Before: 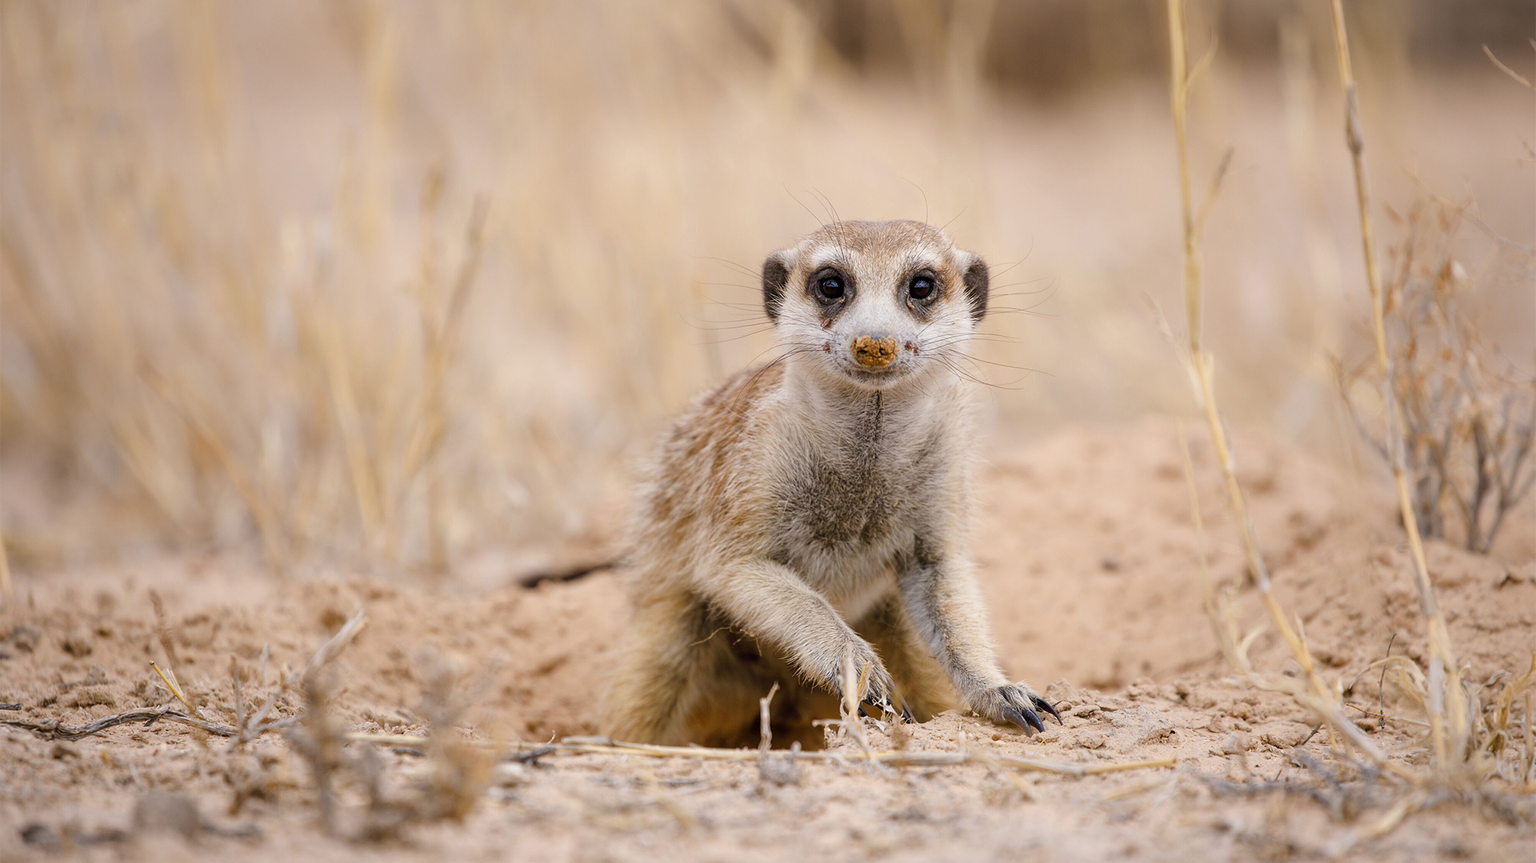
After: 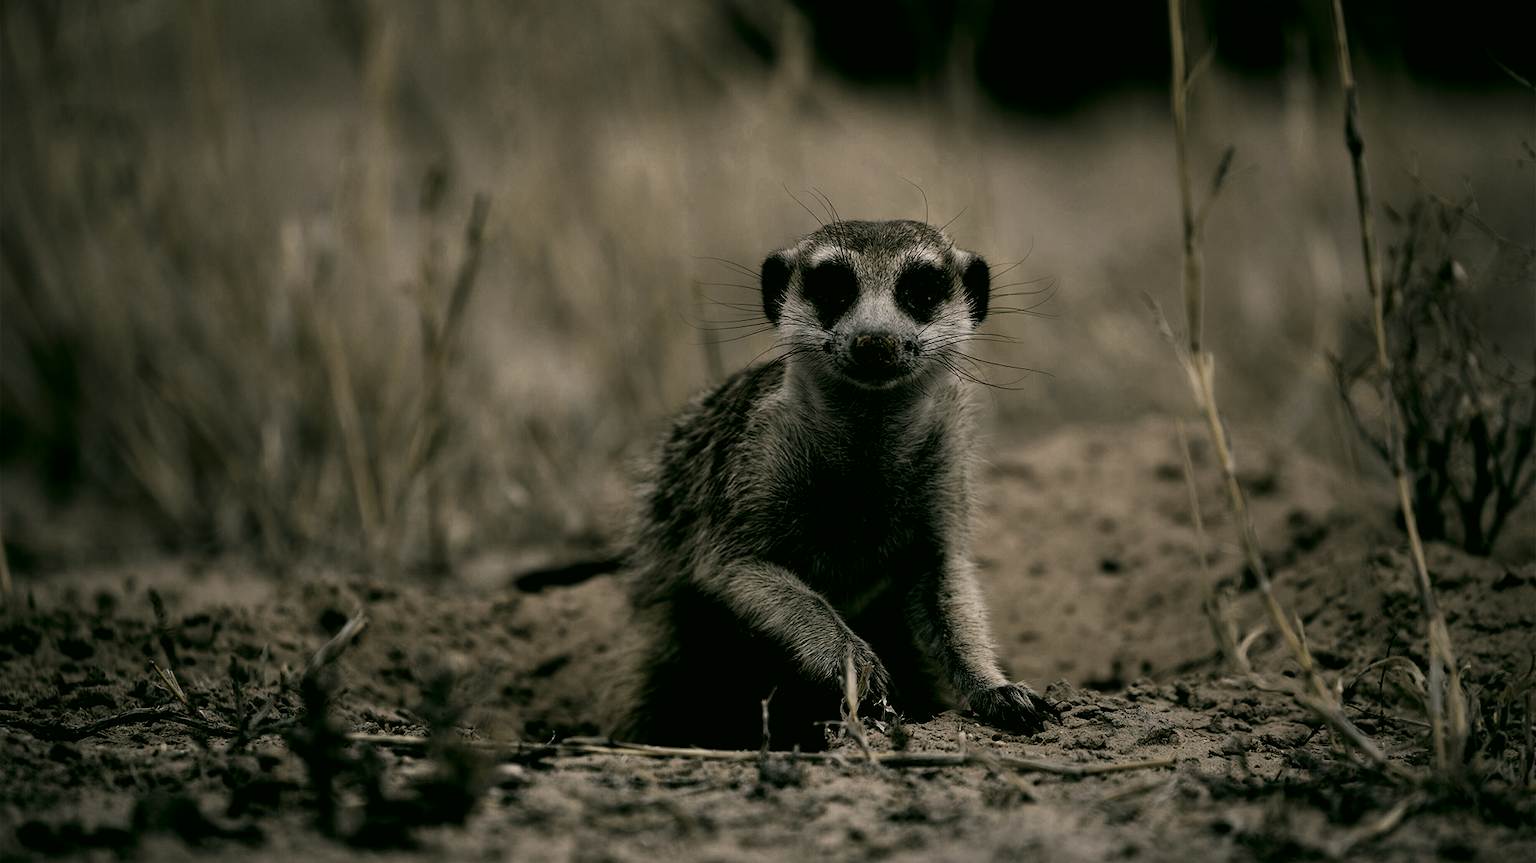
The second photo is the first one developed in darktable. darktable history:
color correction: highlights a* 4.02, highlights b* 4.98, shadows a* -7.55, shadows b* 4.98
levels: mode automatic, black 8.58%, gray 59.42%, levels [0, 0.445, 1]
